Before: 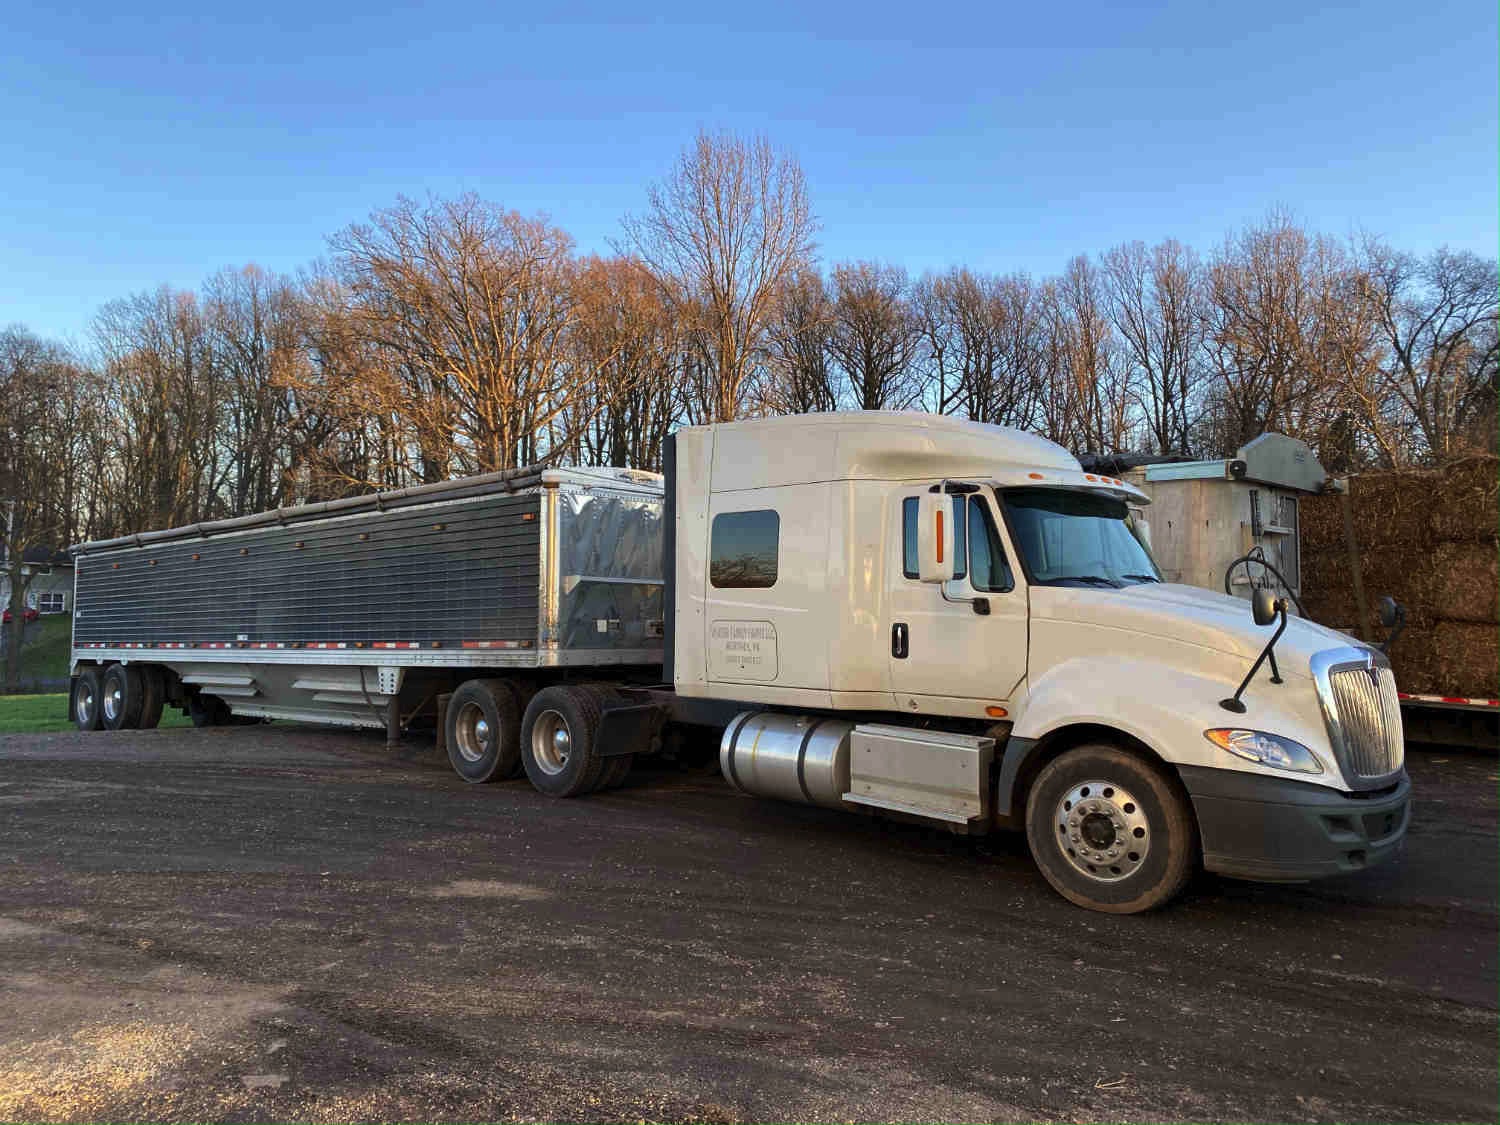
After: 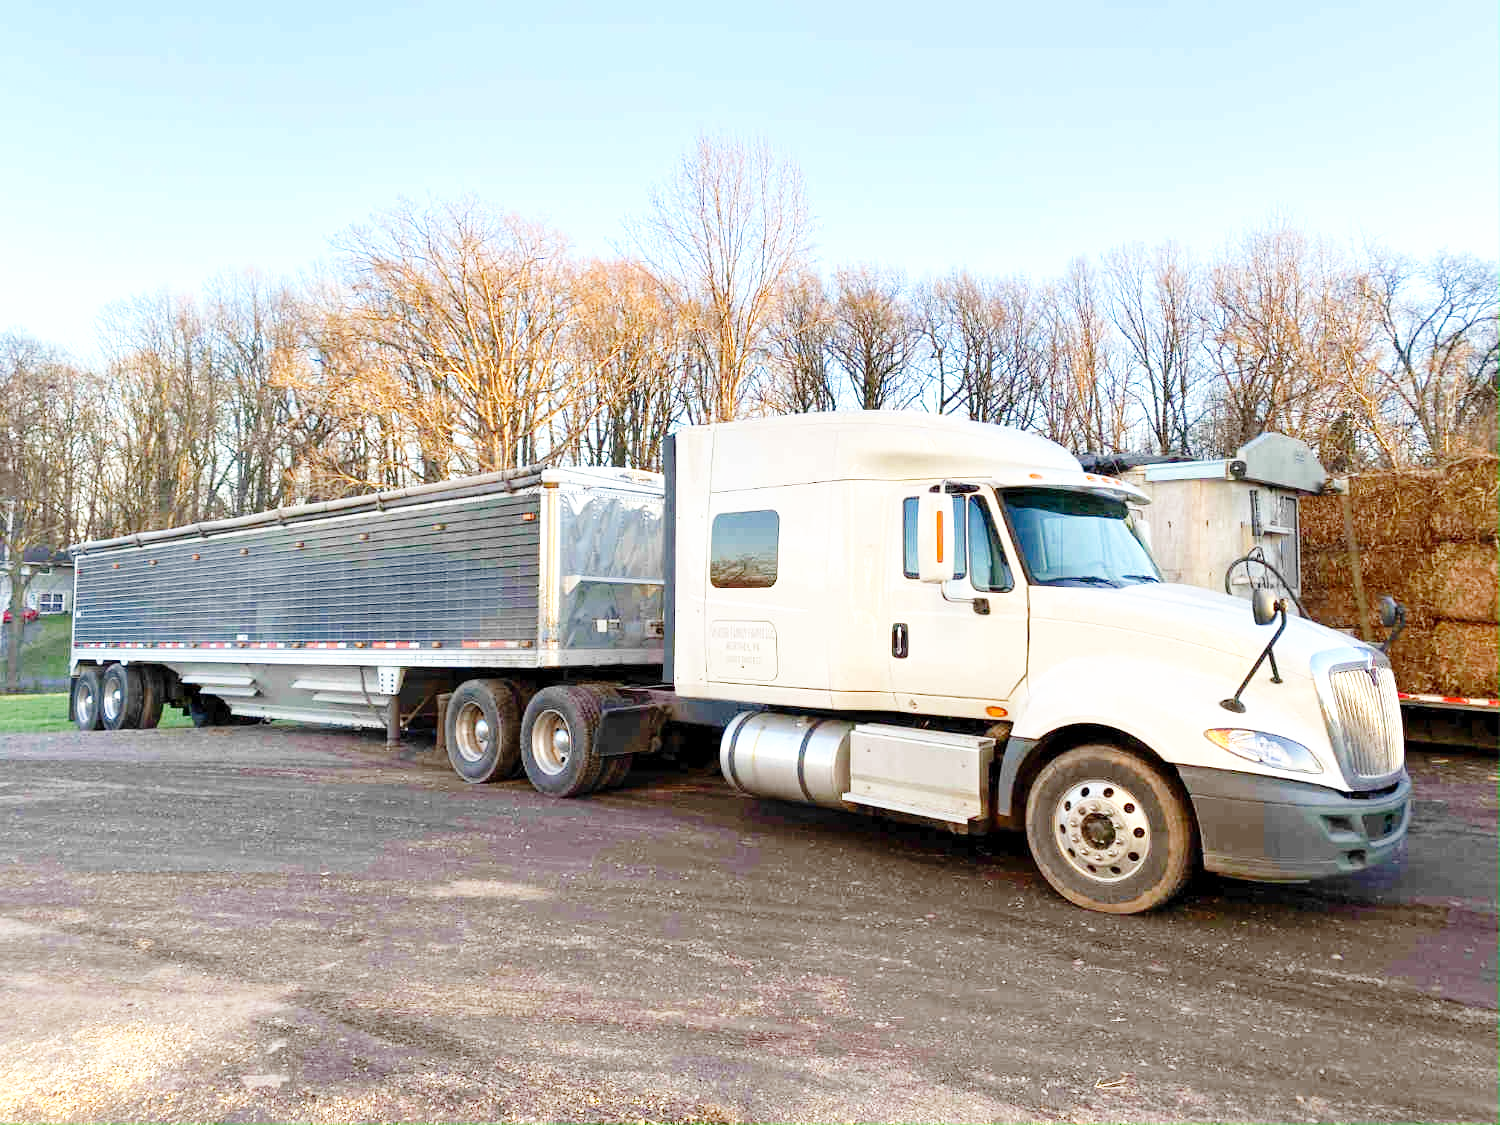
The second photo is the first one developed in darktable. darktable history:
exposure: exposure 0.556 EV, compensate highlight preservation false
levels: levels [0, 0.478, 1]
base curve: curves: ch0 [(0, 0) (0.008, 0.007) (0.022, 0.029) (0.048, 0.089) (0.092, 0.197) (0.191, 0.399) (0.275, 0.534) (0.357, 0.65) (0.477, 0.78) (0.542, 0.833) (0.799, 0.973) (1, 1)], preserve colors none
shadows and highlights: shadows 25, highlights -25
